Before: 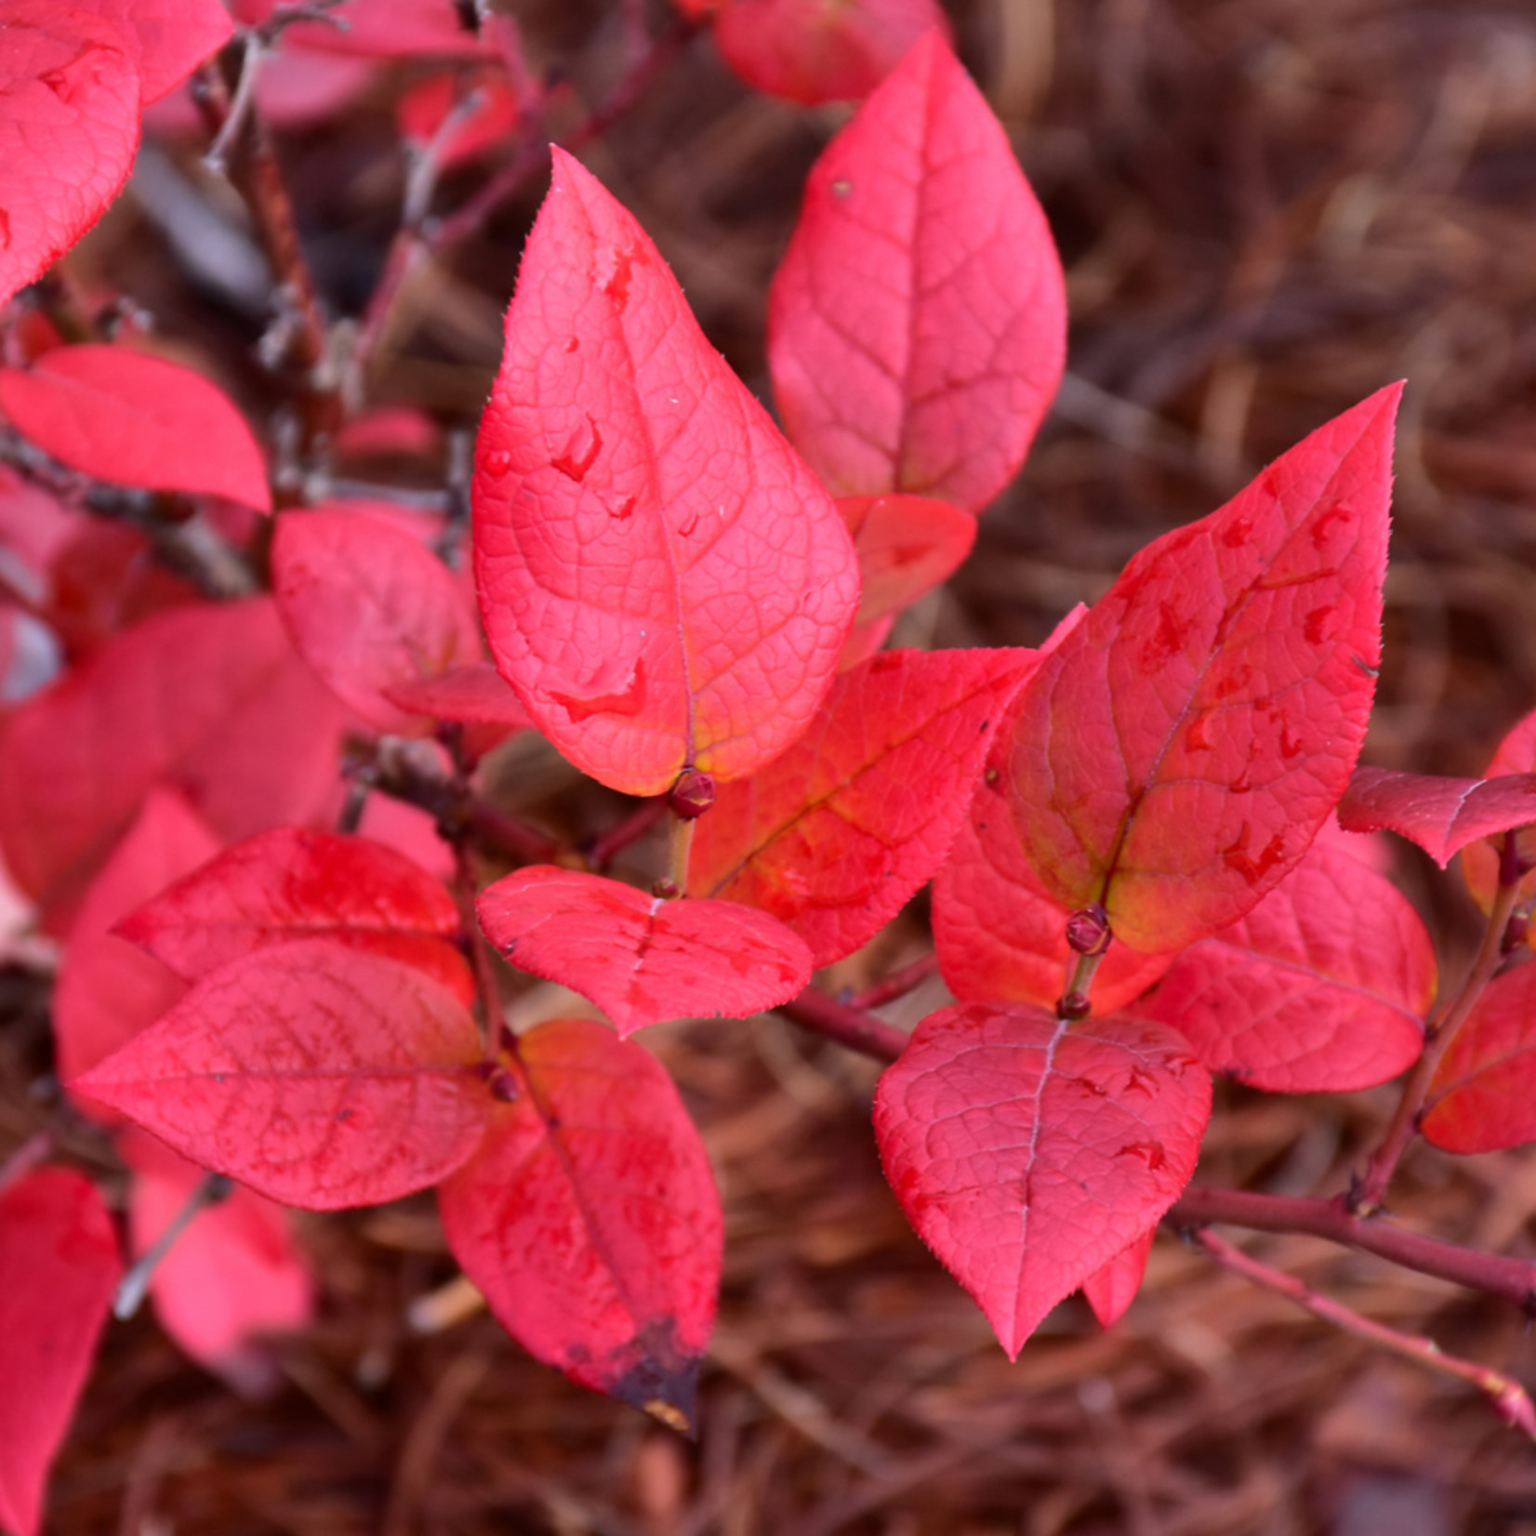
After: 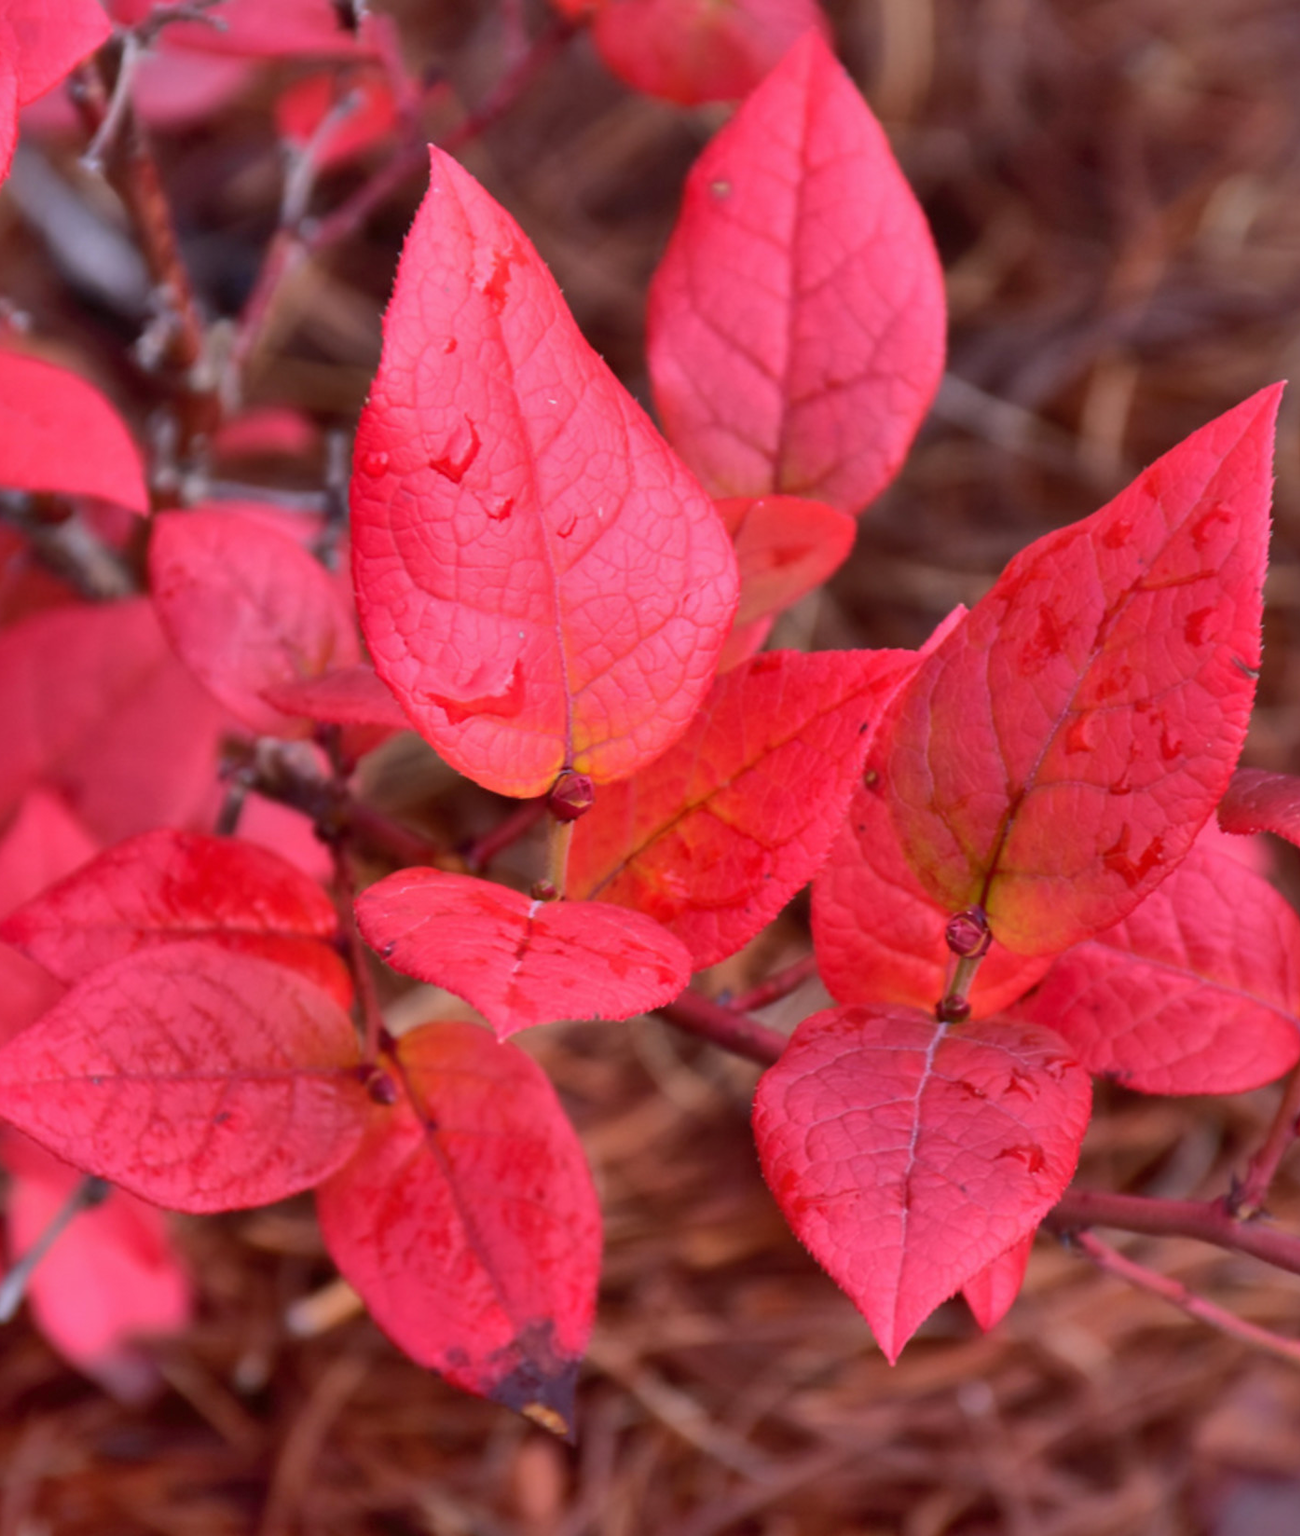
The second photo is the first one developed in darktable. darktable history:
crop: left 8.026%, right 7.374%
shadows and highlights: on, module defaults
